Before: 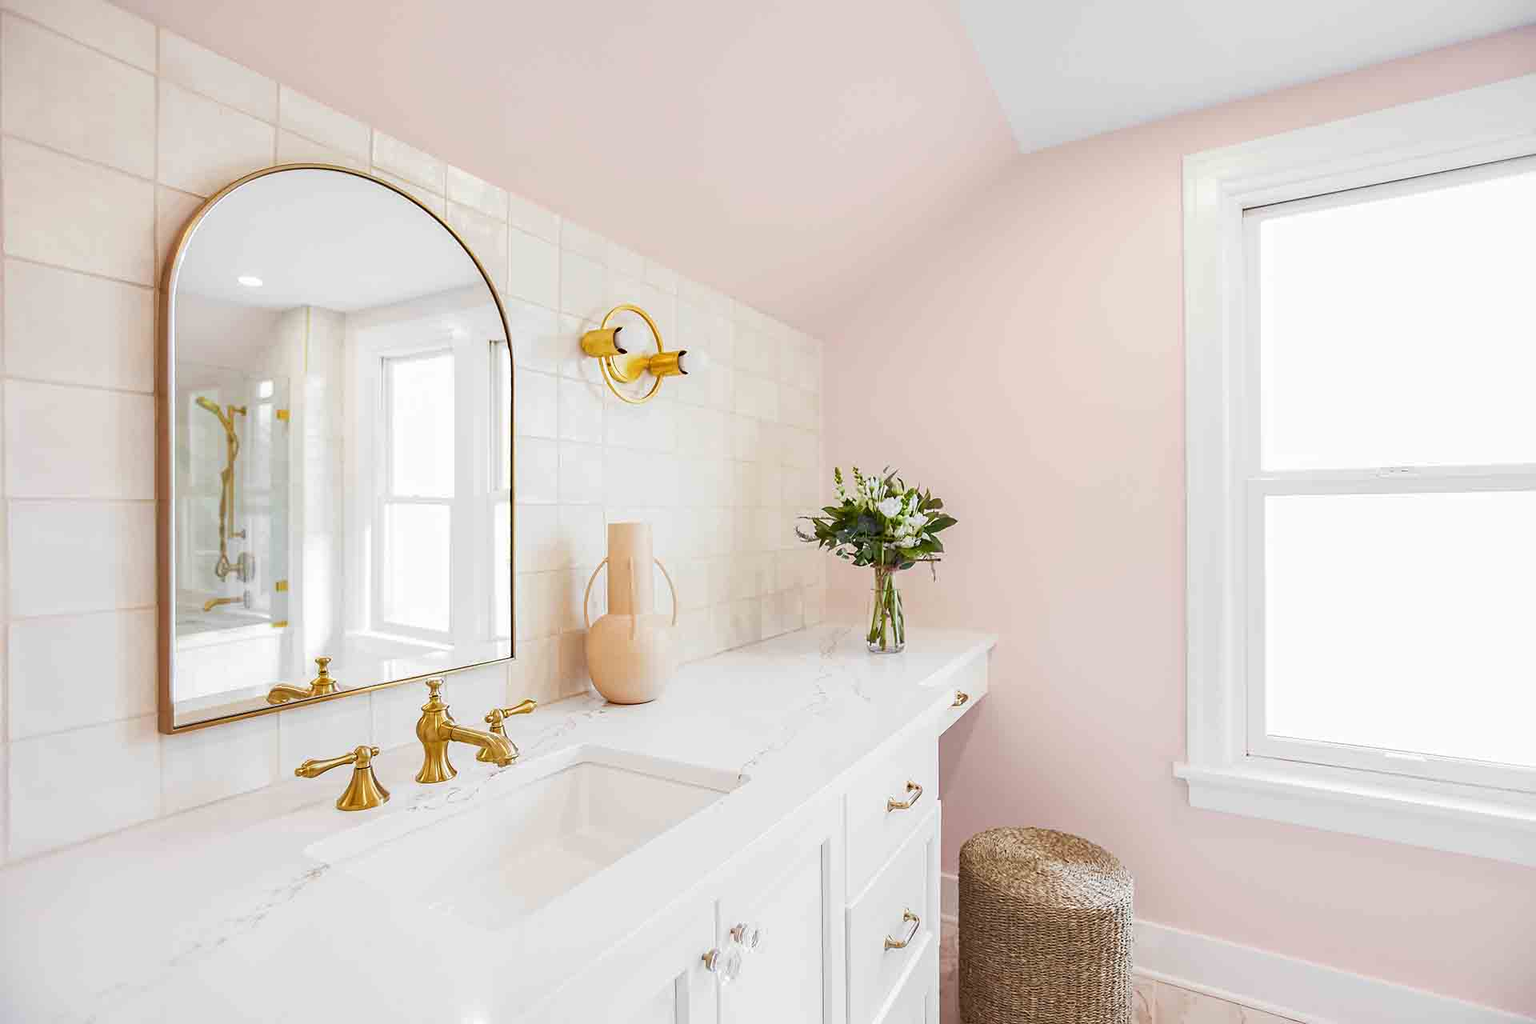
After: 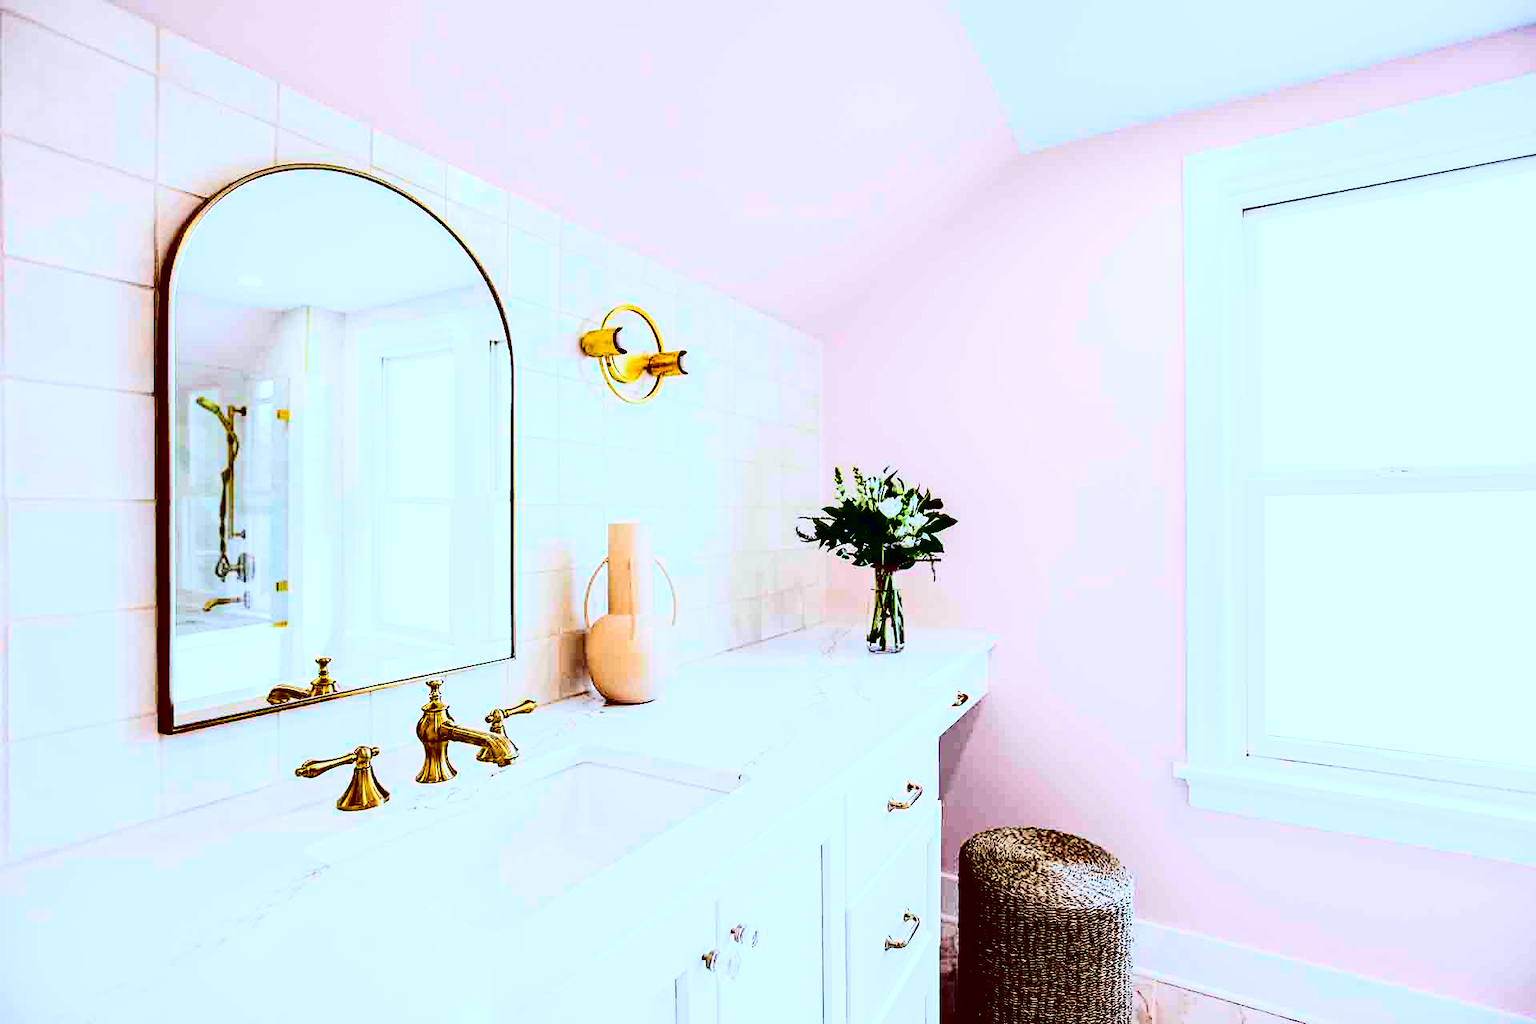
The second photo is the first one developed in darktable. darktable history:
contrast brightness saturation: contrast 0.77, brightness -1, saturation 1
color calibration: x 0.37, y 0.377, temperature 4289.93 K
